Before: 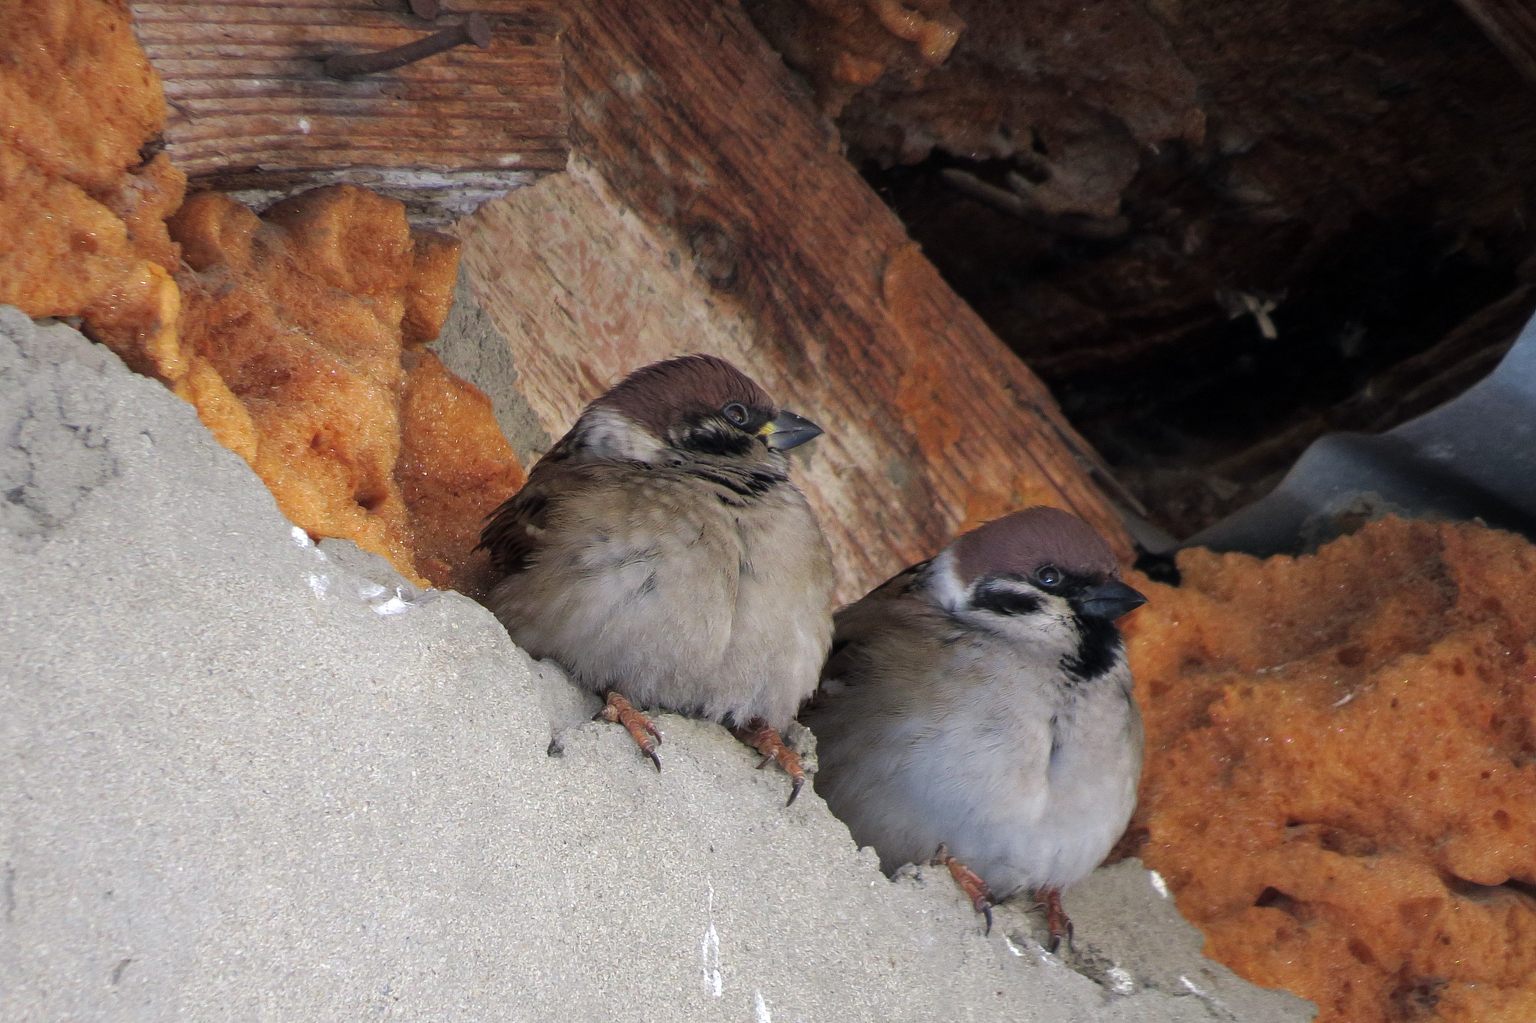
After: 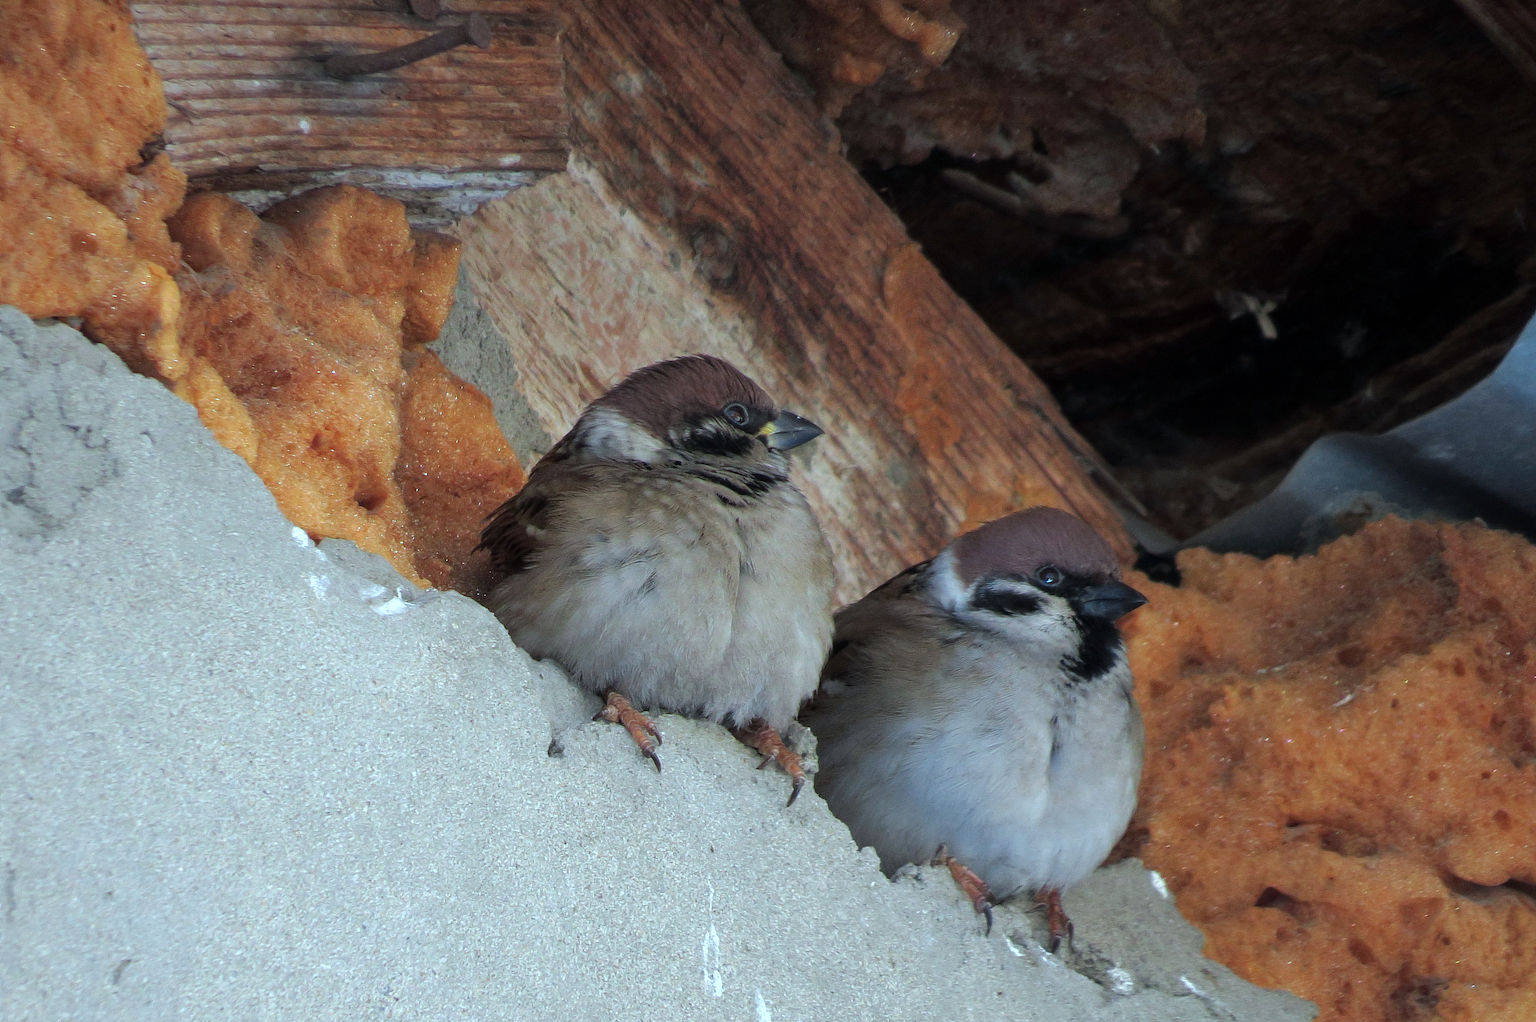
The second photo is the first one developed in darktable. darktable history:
color correction: highlights a* -10.01, highlights b* -10.42
